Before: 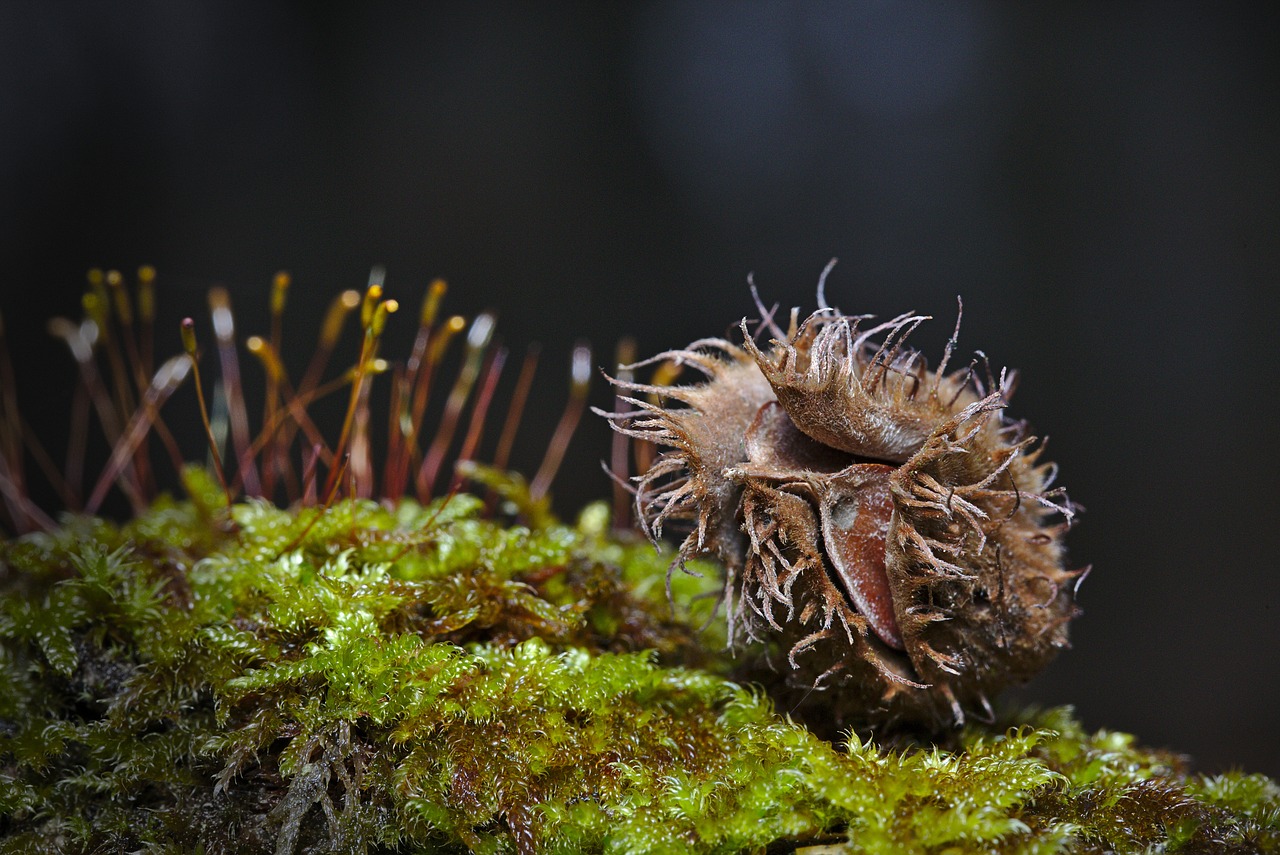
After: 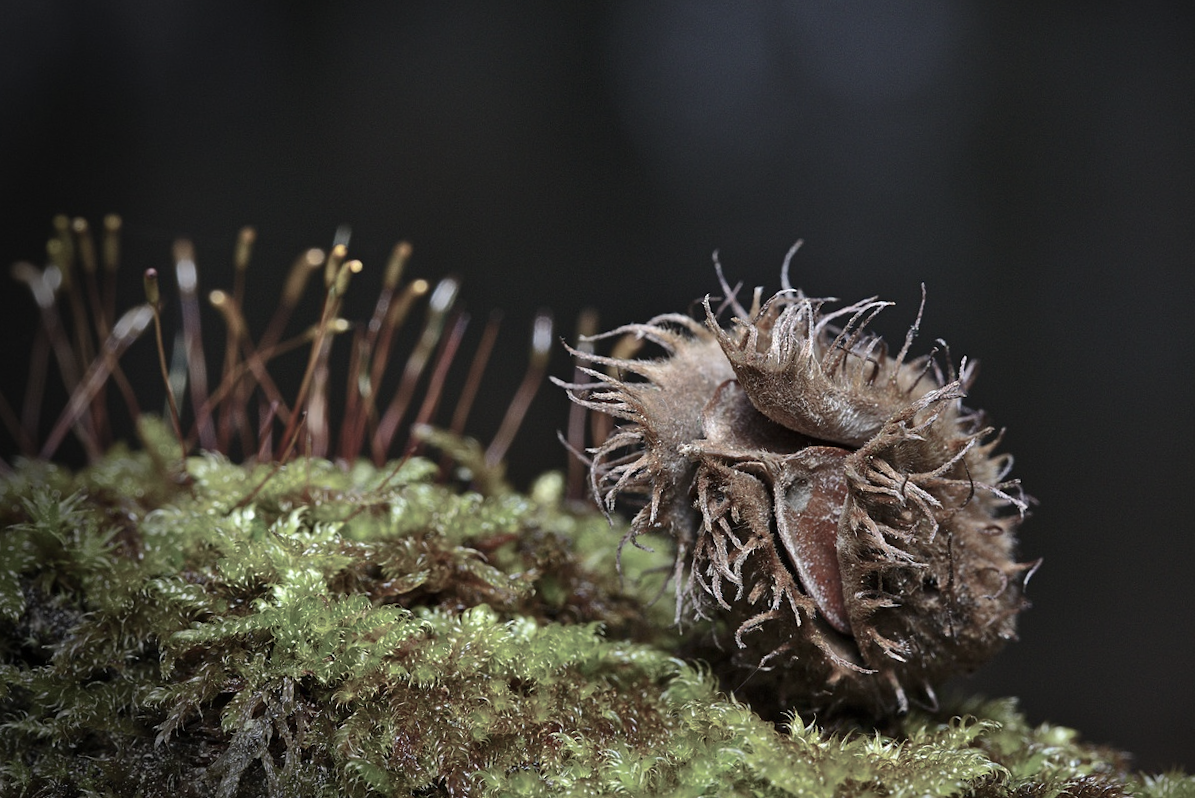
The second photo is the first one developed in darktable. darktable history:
color balance rgb: linear chroma grading › global chroma 5.184%, perceptual saturation grading › global saturation -29.258%, perceptual saturation grading › highlights -20.206%, perceptual saturation grading › mid-tones -23.302%, perceptual saturation grading › shadows -22.904%, global vibrance 20%
crop and rotate: angle -2.74°
